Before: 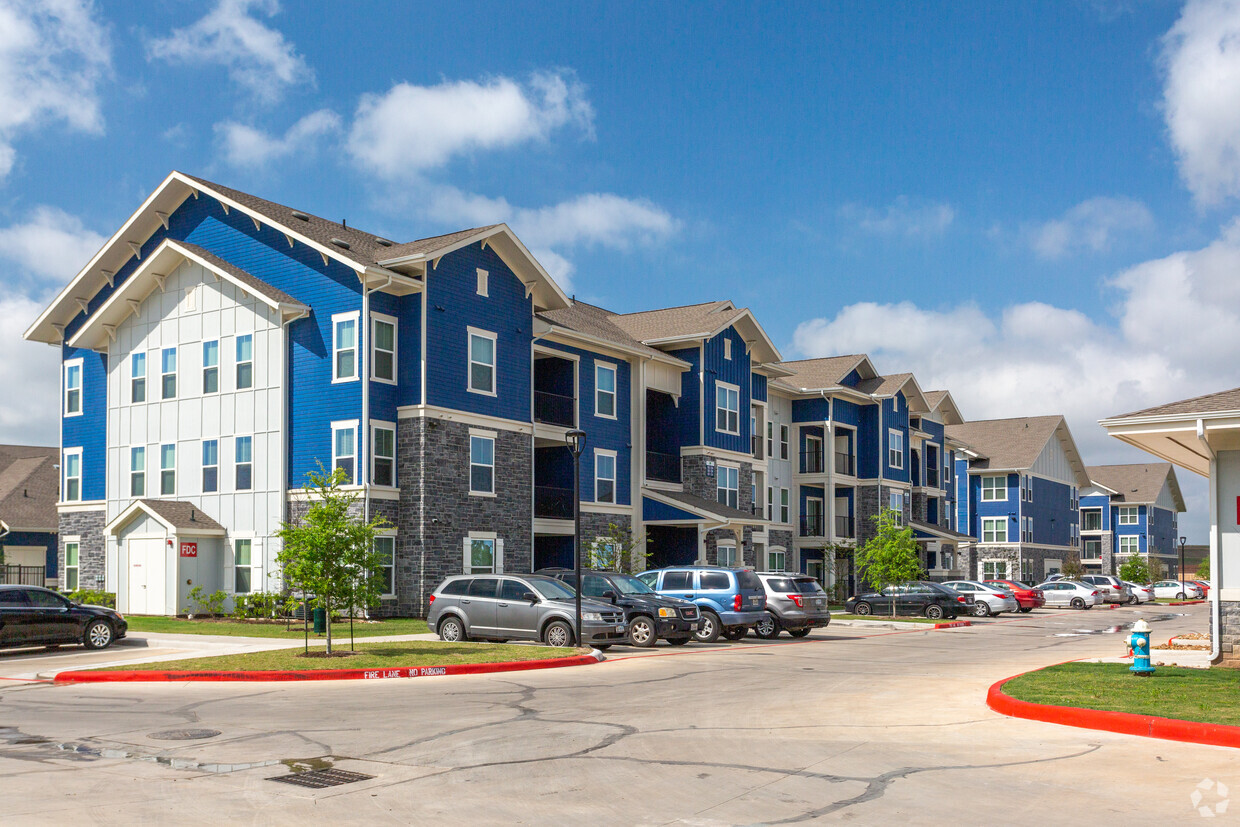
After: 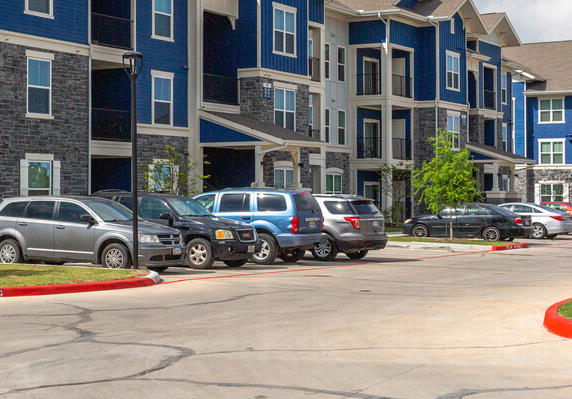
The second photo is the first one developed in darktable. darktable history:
crop: left 35.739%, top 45.769%, right 18.066%, bottom 5.95%
local contrast: mode bilateral grid, contrast 99, coarseness 100, detail 94%, midtone range 0.2
